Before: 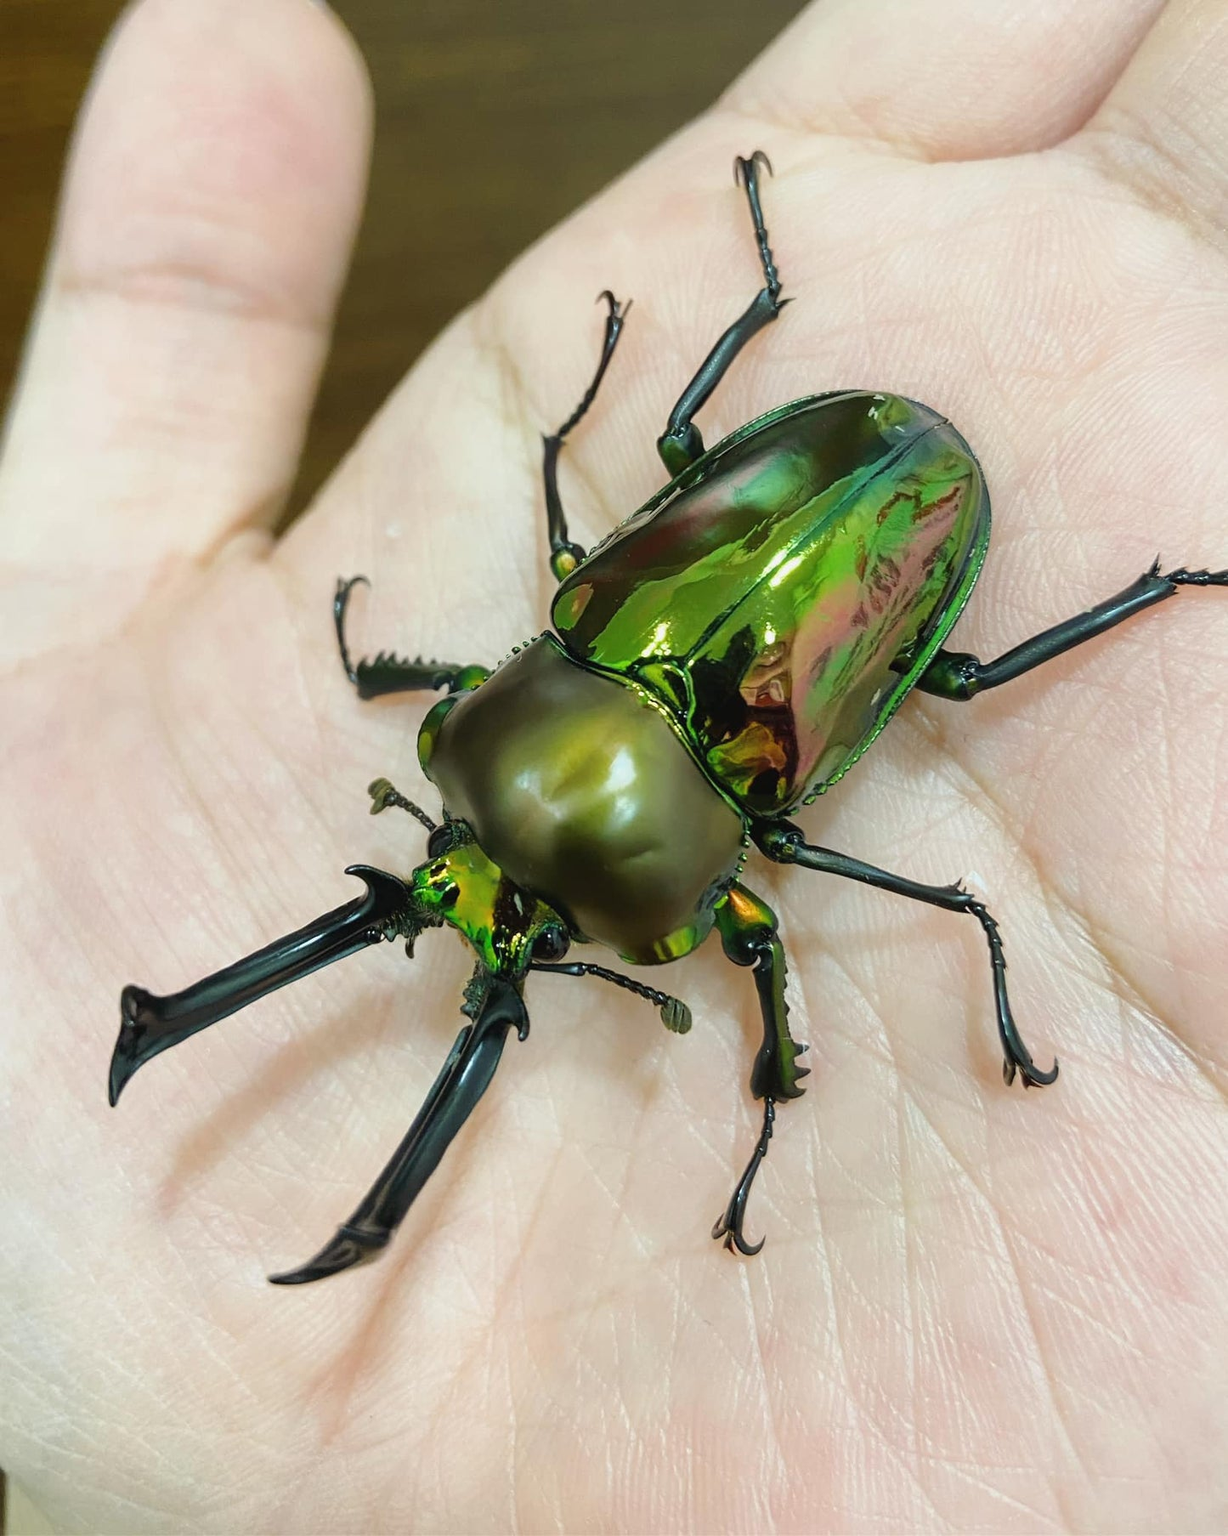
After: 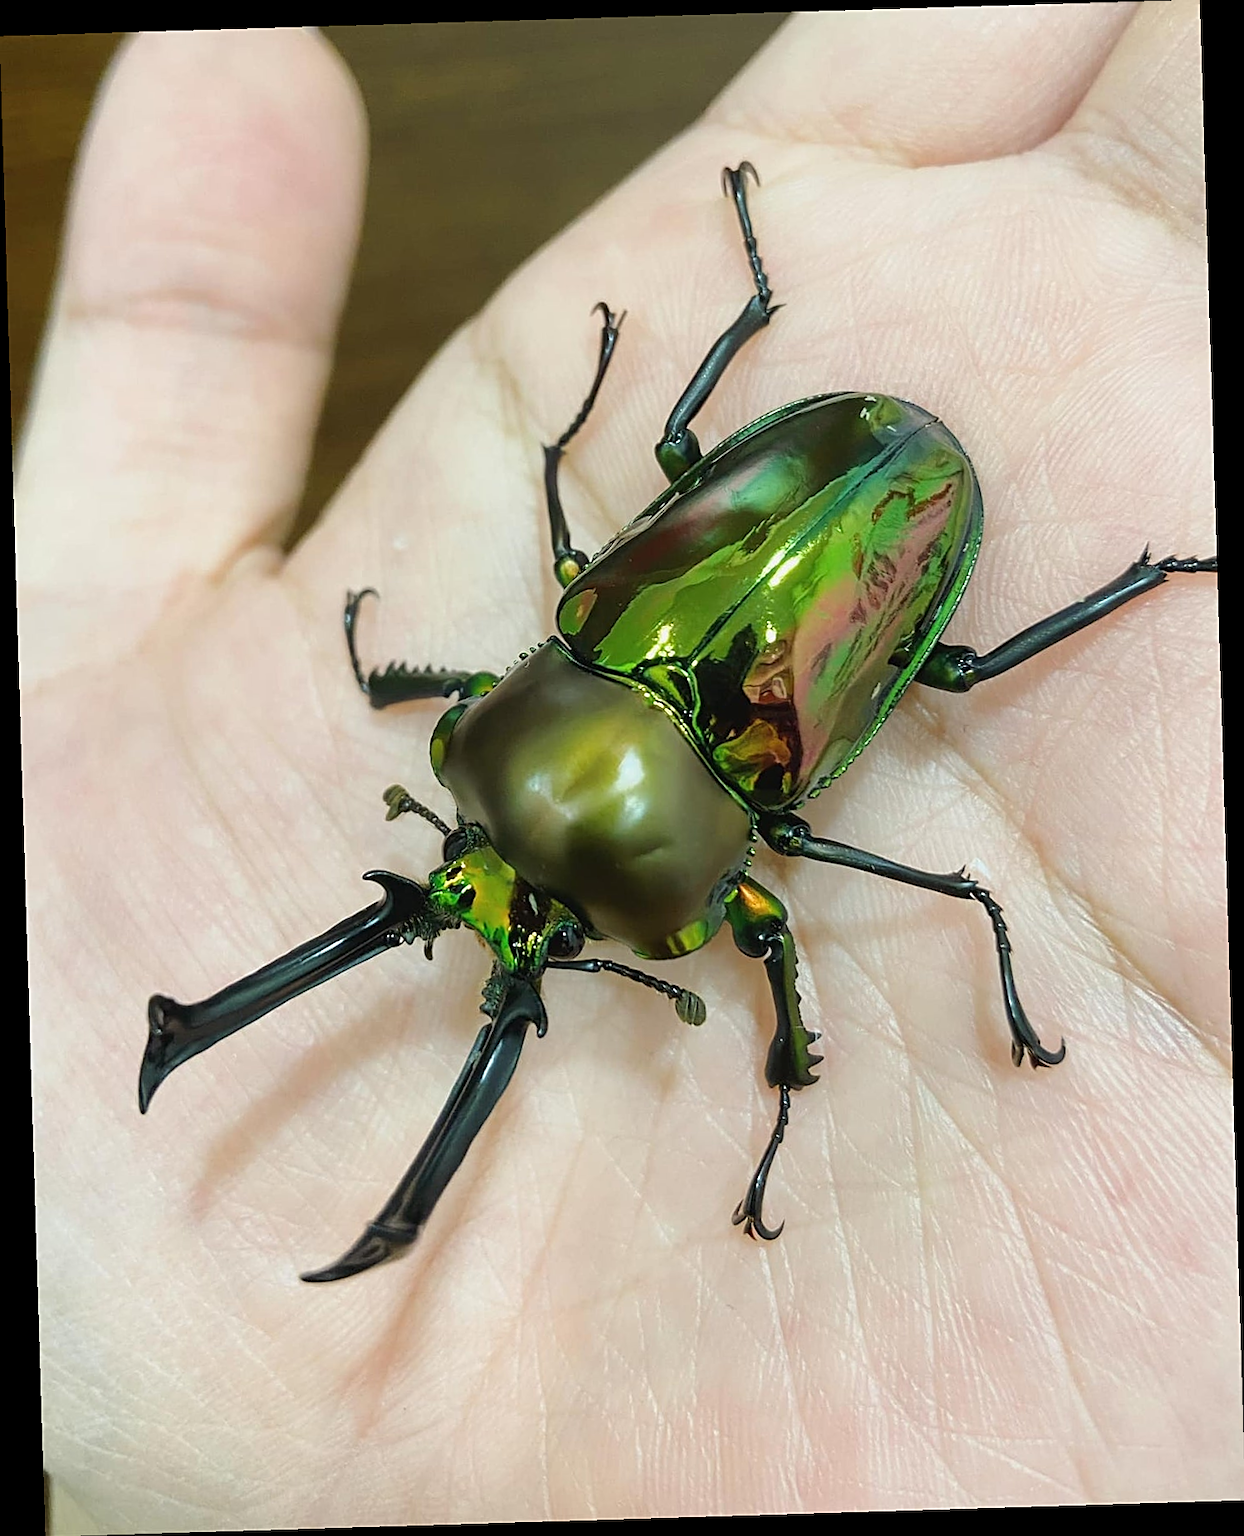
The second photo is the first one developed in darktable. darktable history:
rotate and perspective: rotation -1.75°, automatic cropping off
sharpen: on, module defaults
